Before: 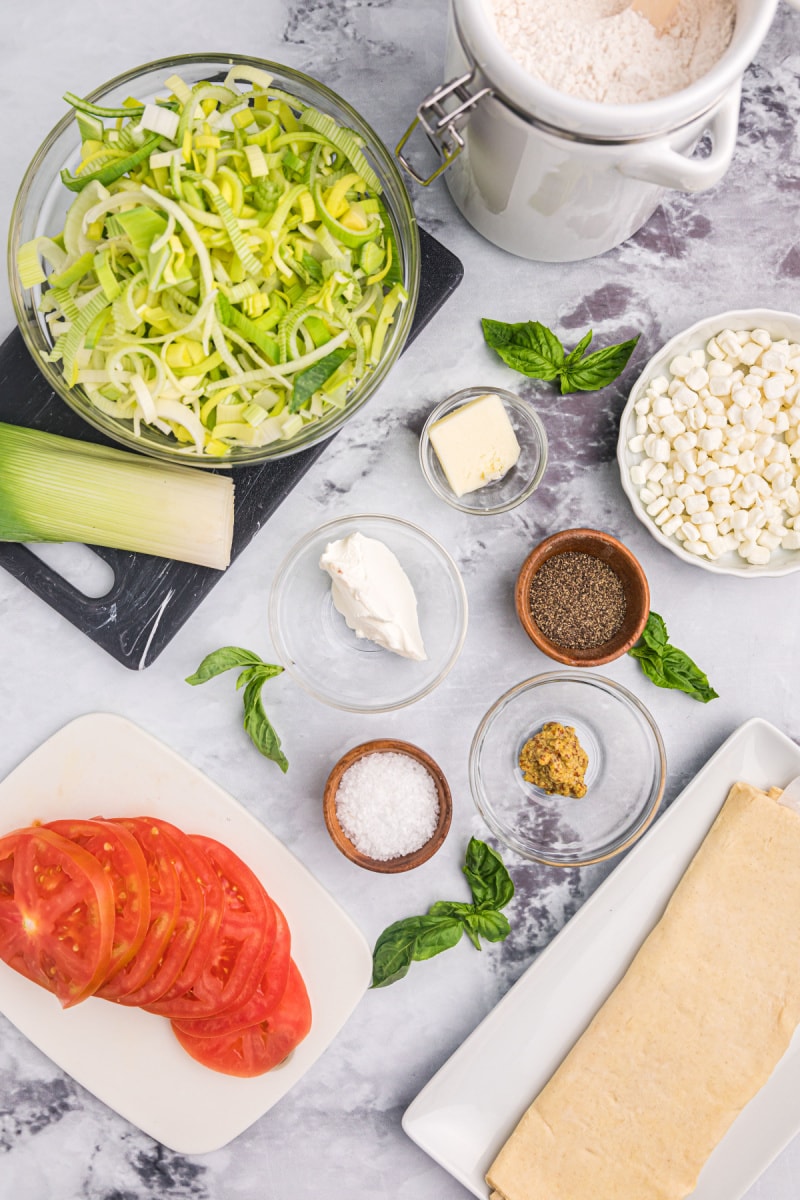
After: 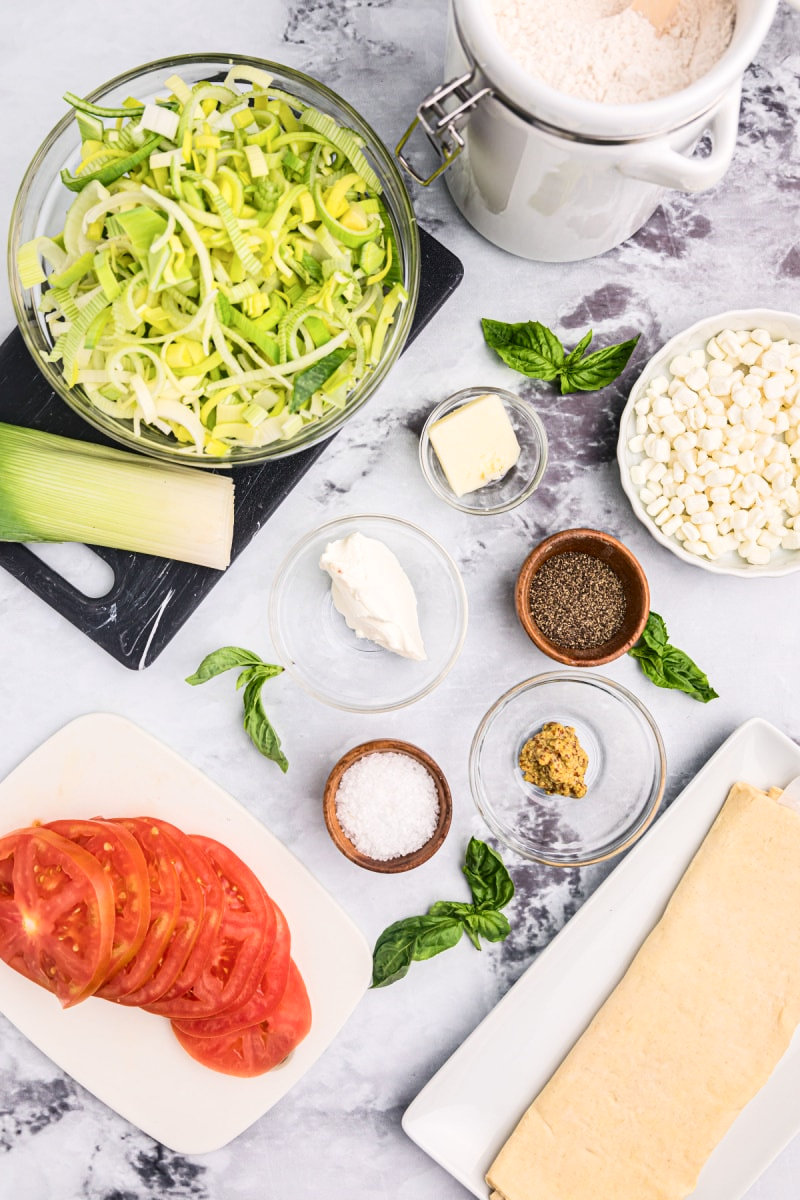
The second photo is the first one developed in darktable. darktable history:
contrast brightness saturation: contrast 0.218
